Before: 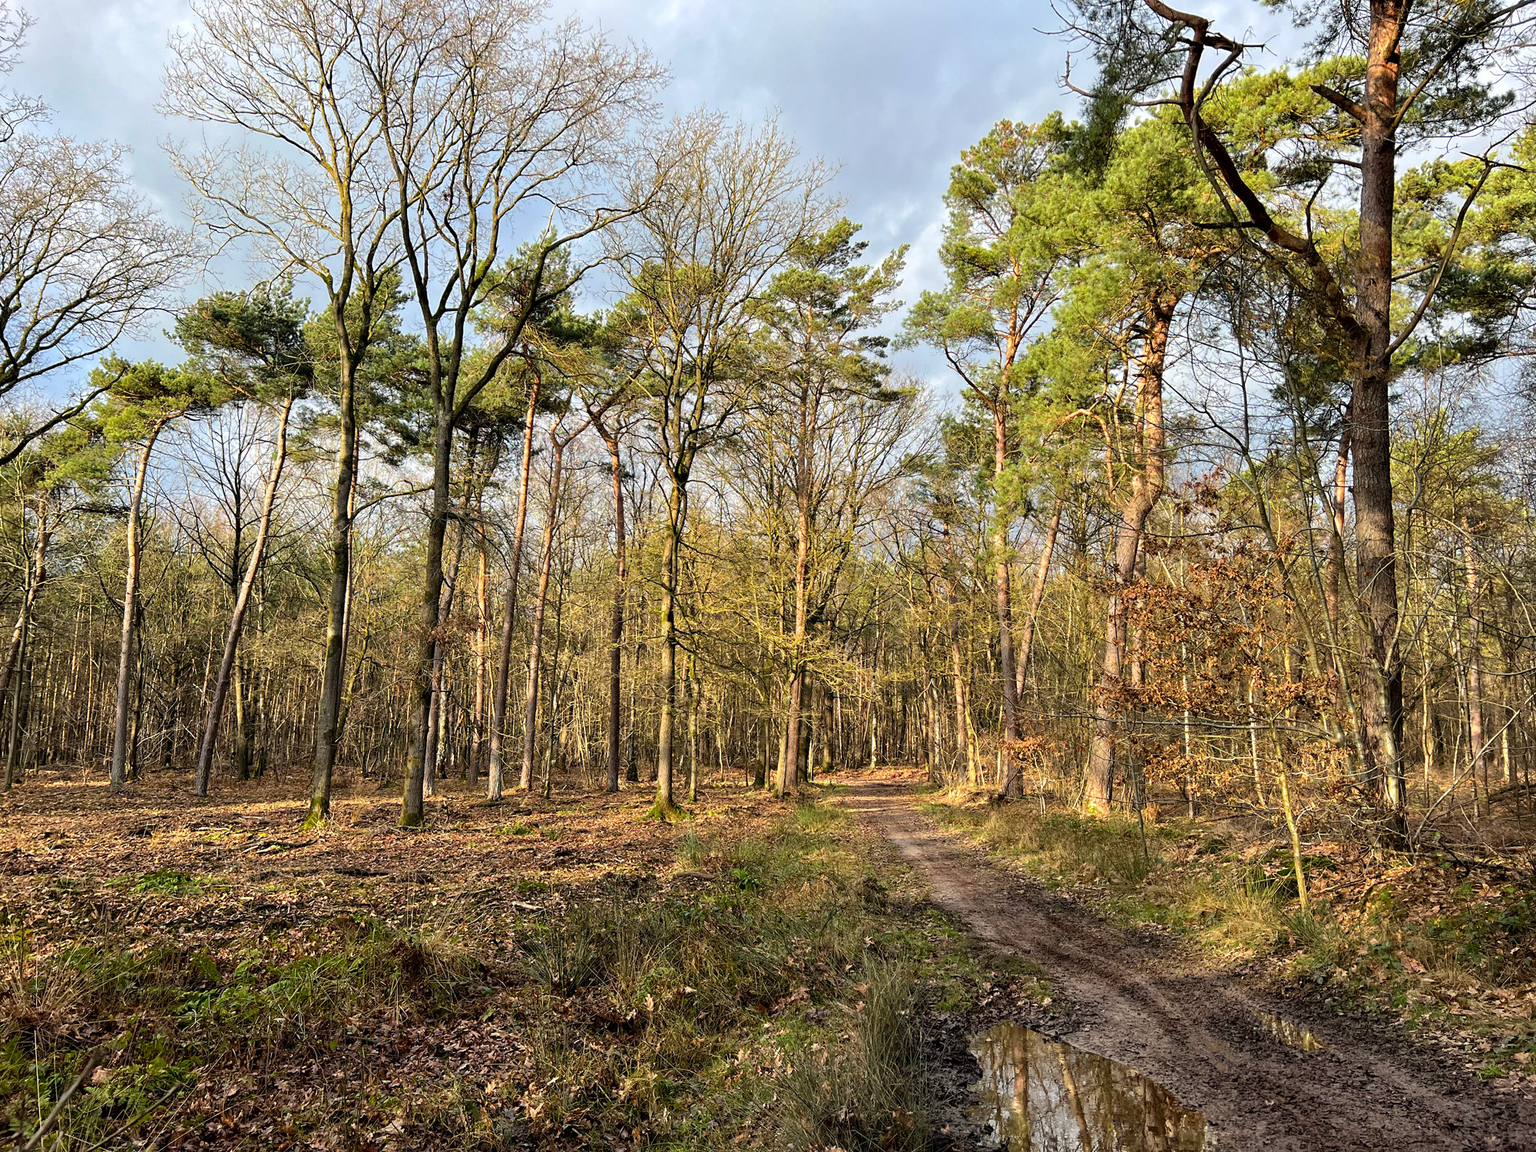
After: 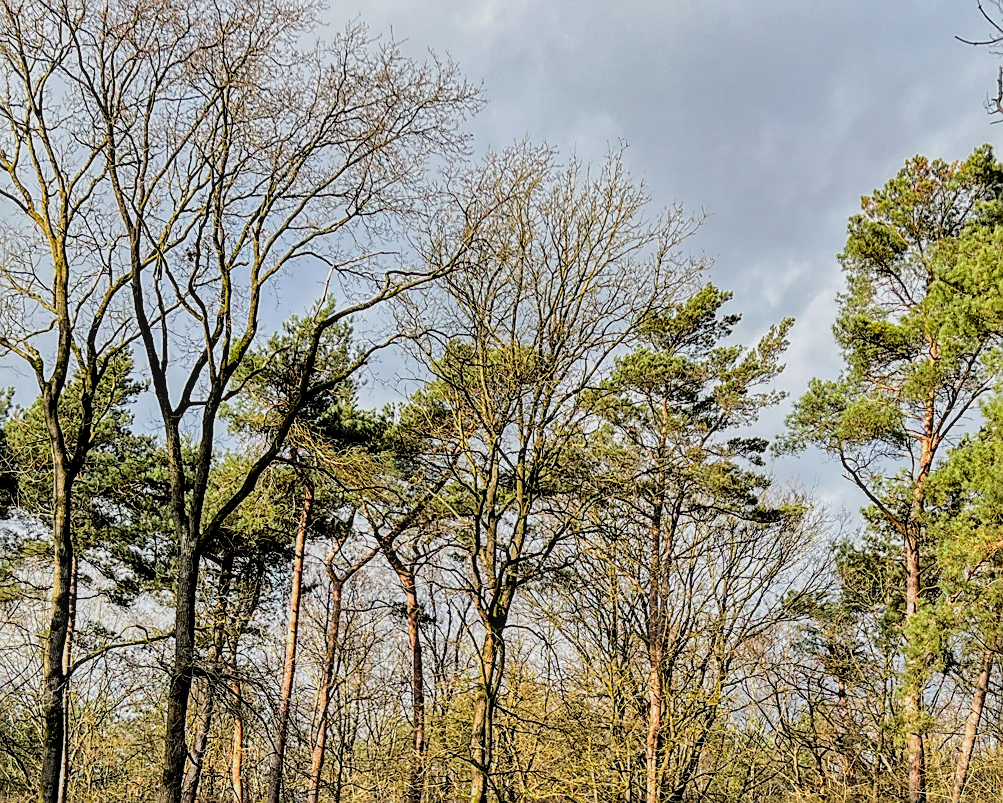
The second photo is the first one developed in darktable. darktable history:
crop: left 19.503%, right 30.314%, bottom 46.401%
tone equalizer: edges refinement/feathering 500, mask exposure compensation -1.57 EV, preserve details no
local contrast: detail 130%
shadows and highlights: shadows 47.85, highlights -41.13, shadows color adjustment 99.16%, highlights color adjustment 0.651%, soften with gaussian
sharpen: amount 0.558
filmic rgb: black relative exposure -5.02 EV, white relative exposure 3.99 EV, hardness 2.89, contrast 1.201, highlights saturation mix -28.77%
